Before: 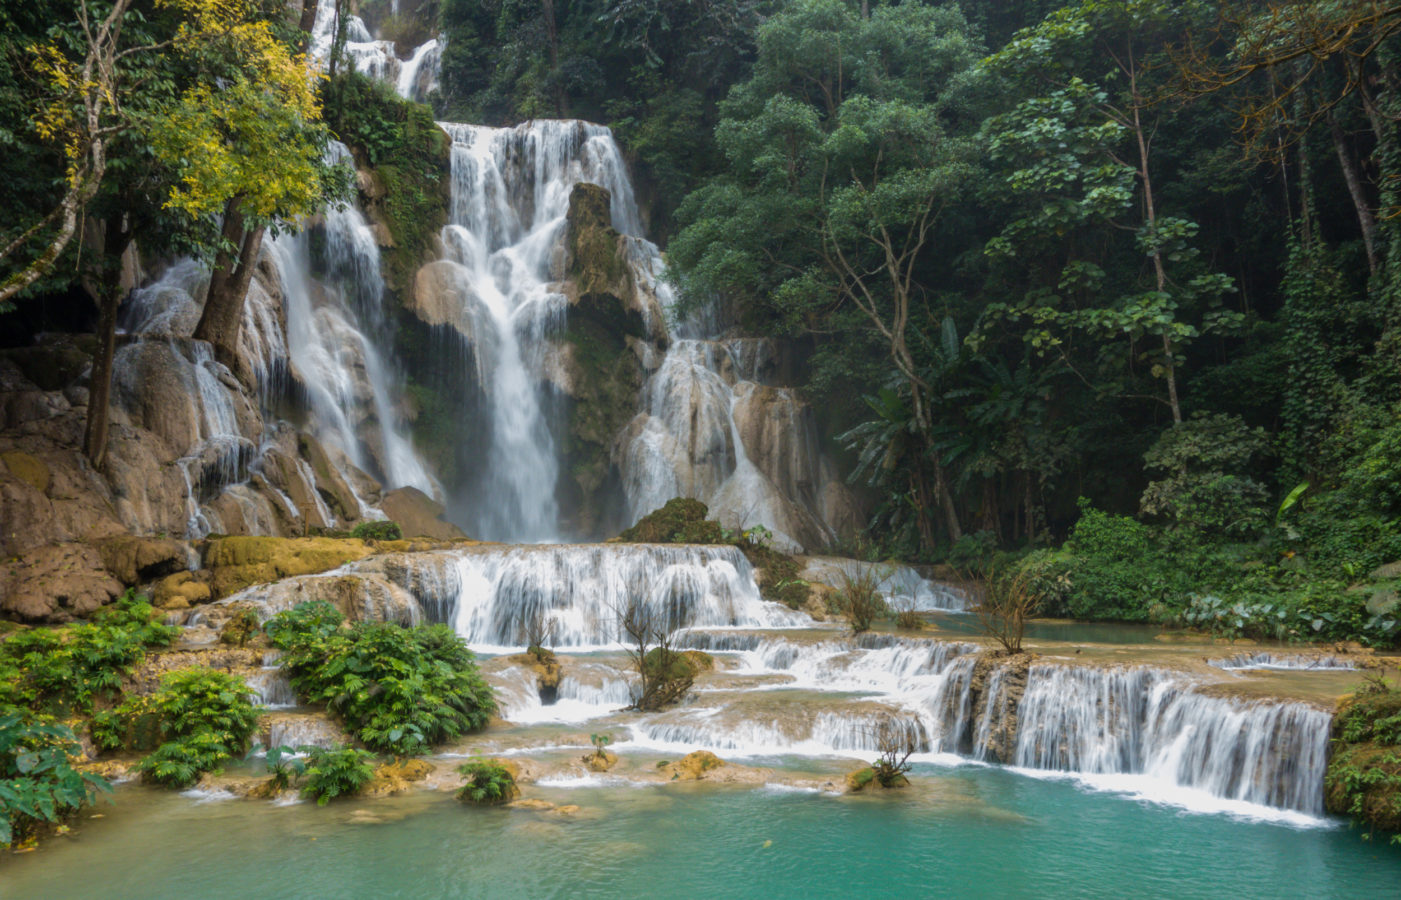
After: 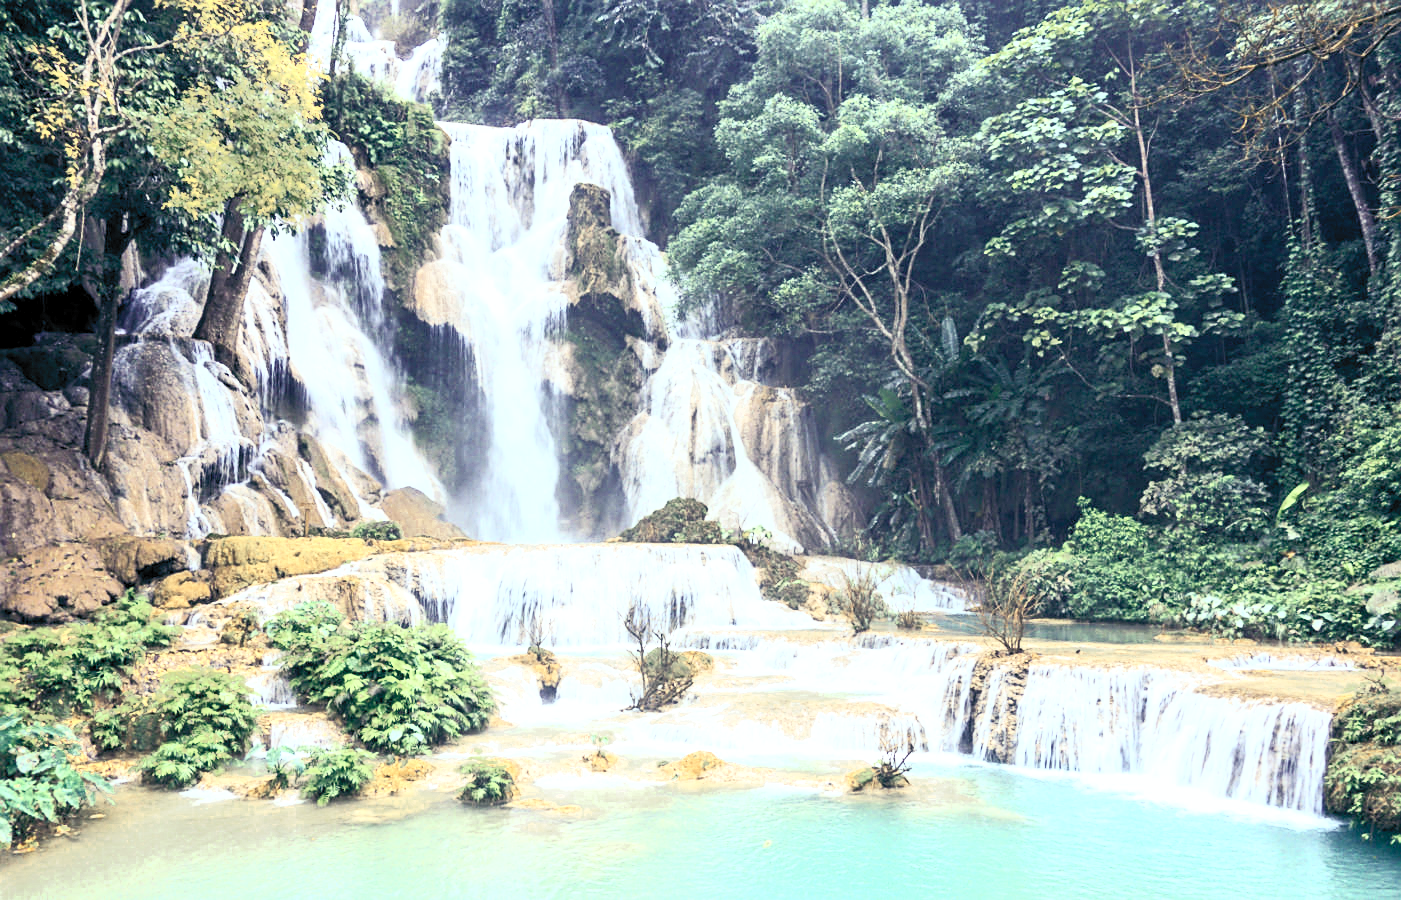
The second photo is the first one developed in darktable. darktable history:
color balance: lift [1, 0.994, 1.002, 1.006], gamma [0.957, 1.081, 1.016, 0.919], gain [0.97, 0.972, 1.01, 1.028], input saturation 91.06%, output saturation 79.8%
color balance rgb: shadows lift › luminance -28.76%, shadows lift › chroma 15%, shadows lift › hue 270°, power › chroma 1%, power › hue 255°, highlights gain › luminance 7.14%, highlights gain › chroma 2%, highlights gain › hue 90°, global offset › luminance -0.29%, global offset › hue 260°, perceptual saturation grading › global saturation 20%, perceptual saturation grading › highlights -13.92%, perceptual saturation grading › shadows 50%
exposure: exposure 1.2 EV, compensate highlight preservation false
sharpen: on, module defaults
color zones: curves: ch0 [(0.11, 0.396) (0.195, 0.36) (0.25, 0.5) (0.303, 0.412) (0.357, 0.544) (0.75, 0.5) (0.967, 0.328)]; ch1 [(0, 0.468) (0.112, 0.512) (0.202, 0.6) (0.25, 0.5) (0.307, 0.352) (0.357, 0.544) (0.75, 0.5) (0.963, 0.524)]
white balance: red 0.983, blue 1.036
contrast brightness saturation: contrast 0.43, brightness 0.56, saturation -0.19
